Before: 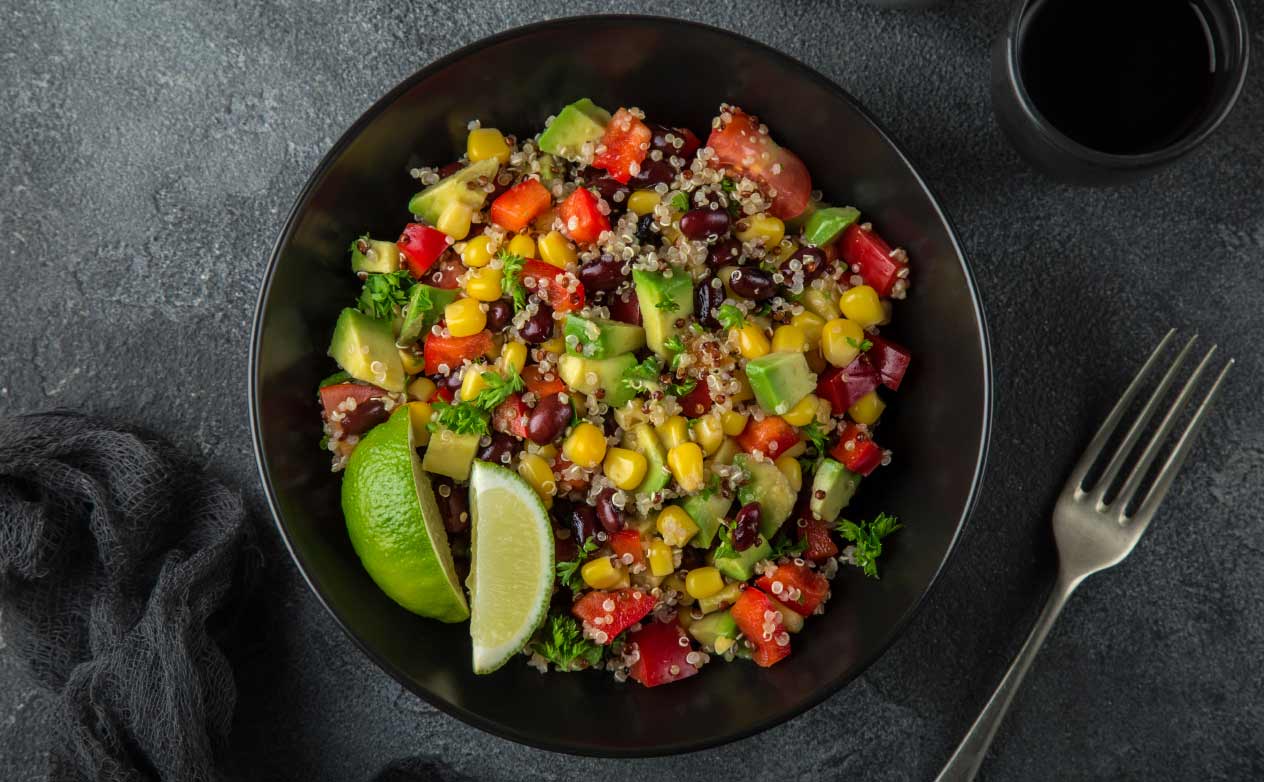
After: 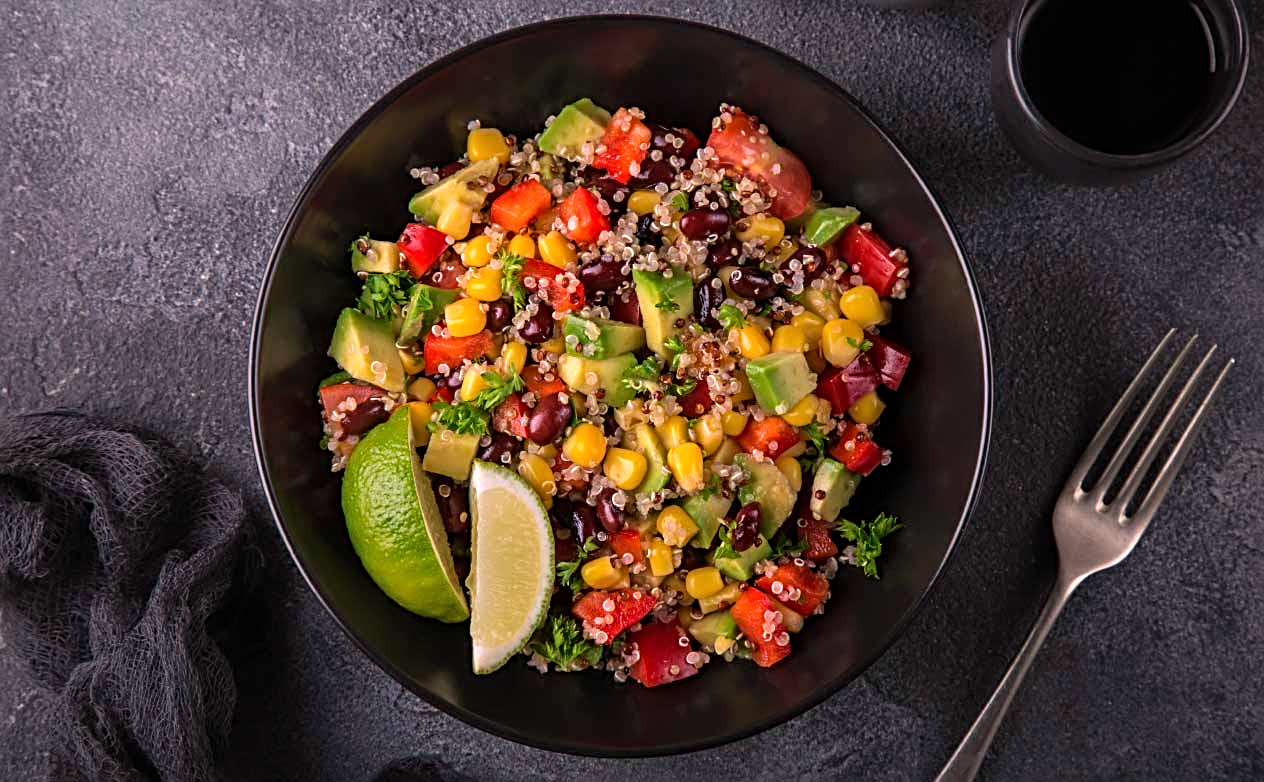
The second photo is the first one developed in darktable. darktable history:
sharpen: radius 3.119
white balance: red 1.188, blue 1.11
